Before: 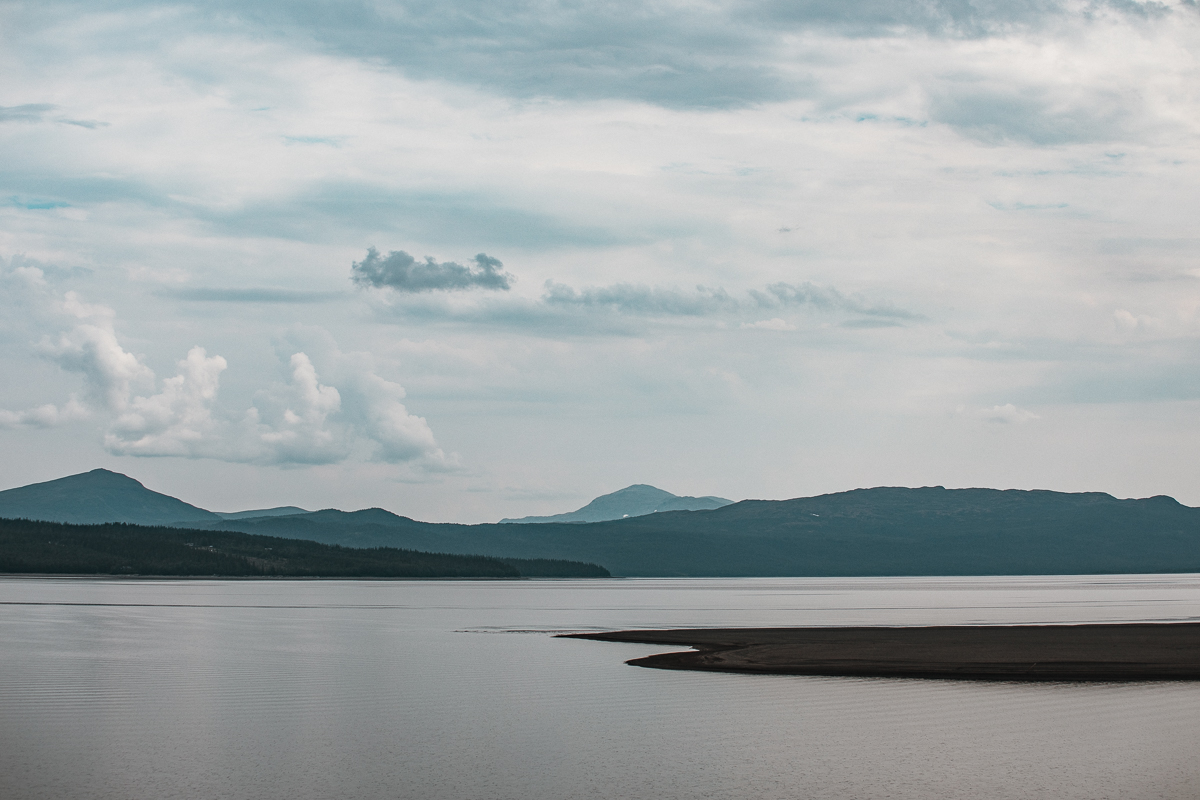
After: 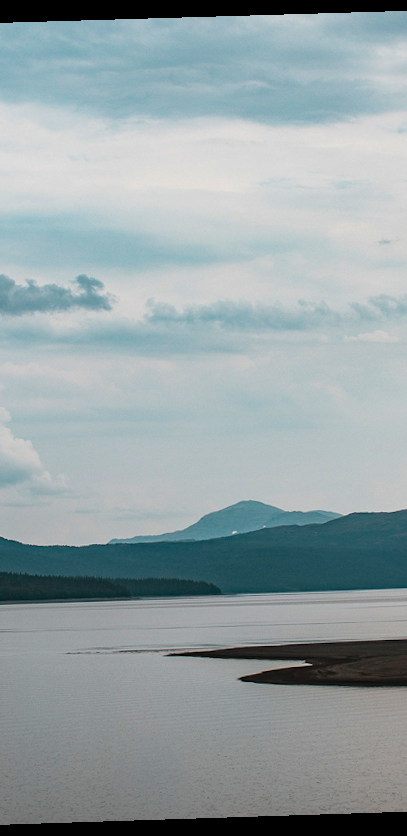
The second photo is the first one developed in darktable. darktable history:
color balance rgb: perceptual saturation grading › global saturation 30%, global vibrance 20%
crop: left 33.36%, right 33.36%
rotate and perspective: rotation -1.77°, lens shift (horizontal) 0.004, automatic cropping off
